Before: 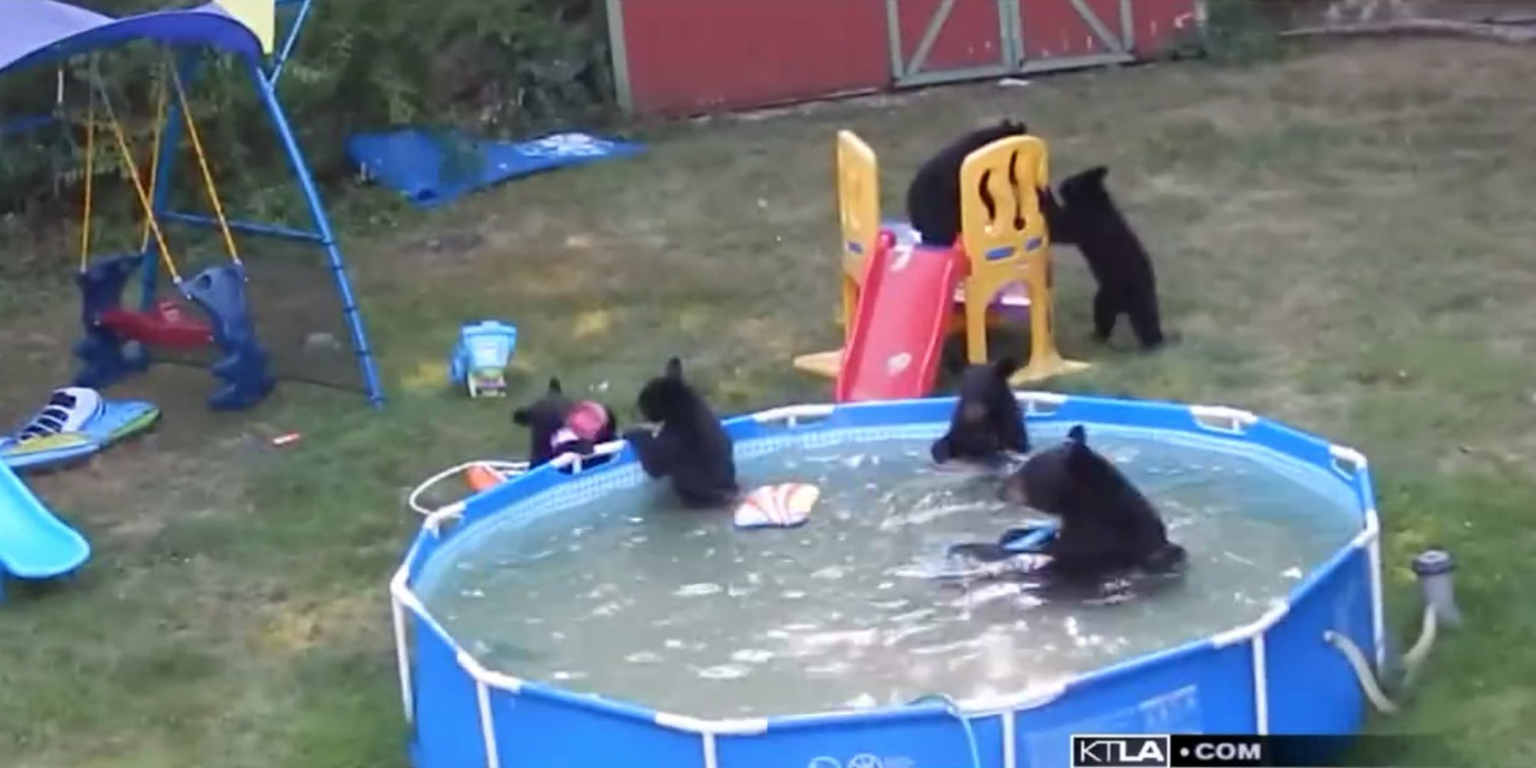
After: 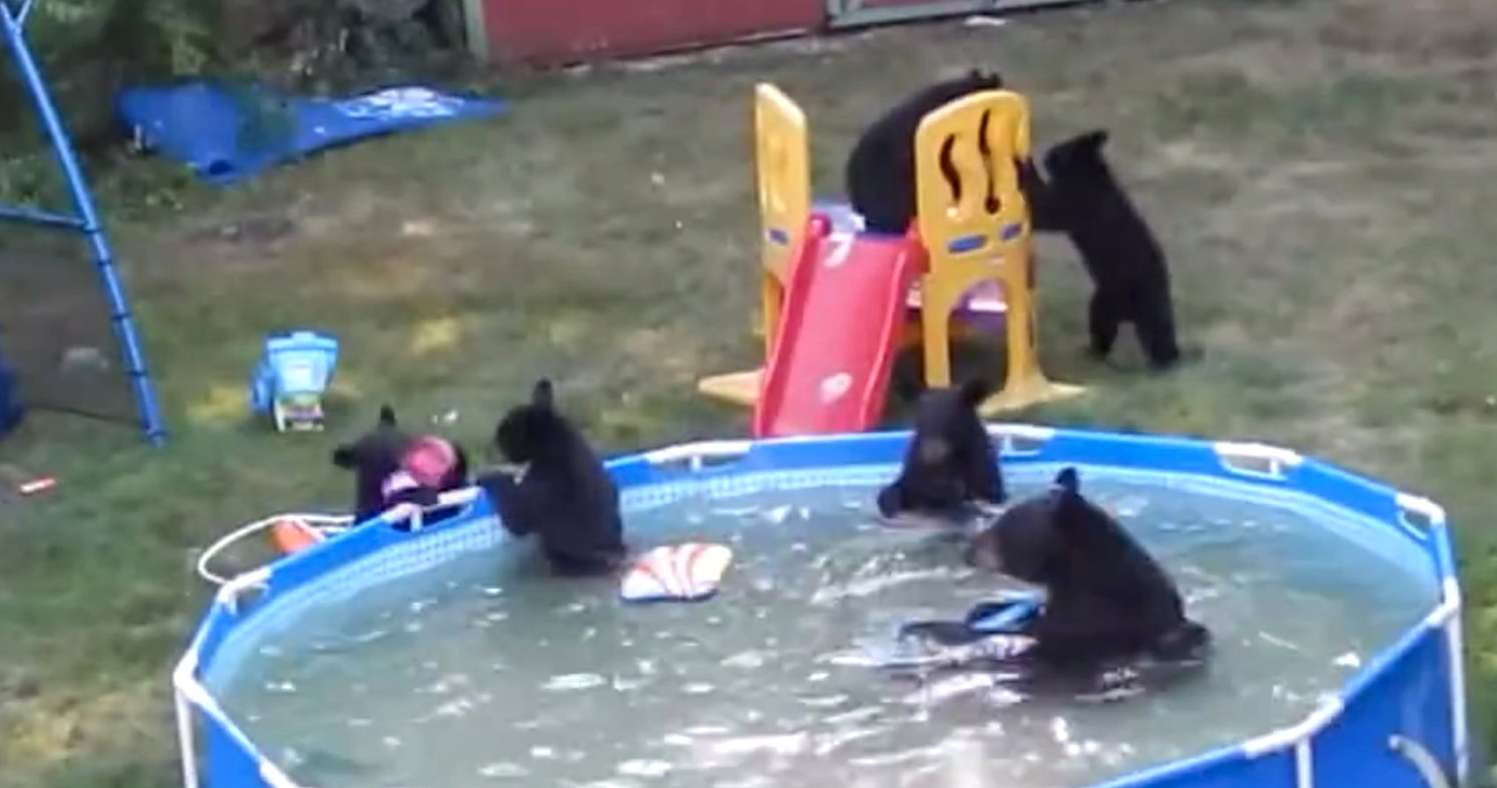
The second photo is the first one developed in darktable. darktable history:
crop: left 16.768%, top 8.653%, right 8.362%, bottom 12.485%
local contrast: on, module defaults
